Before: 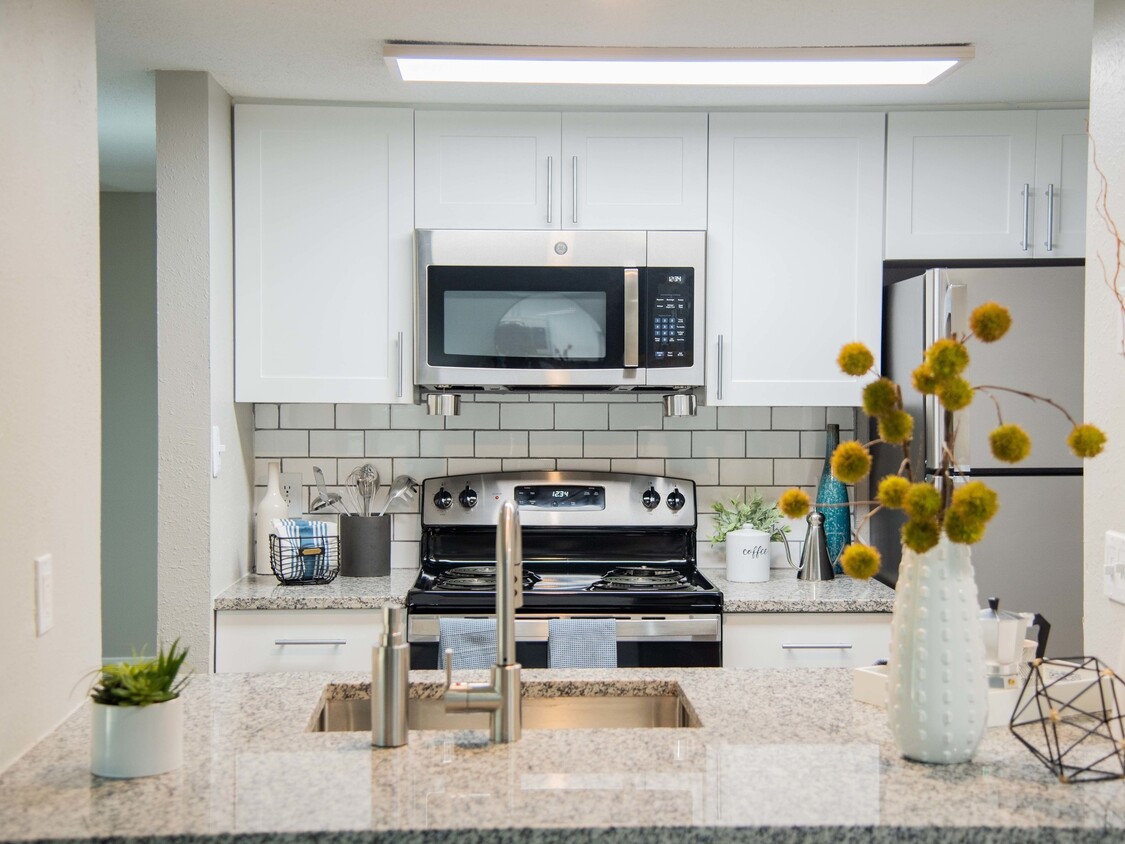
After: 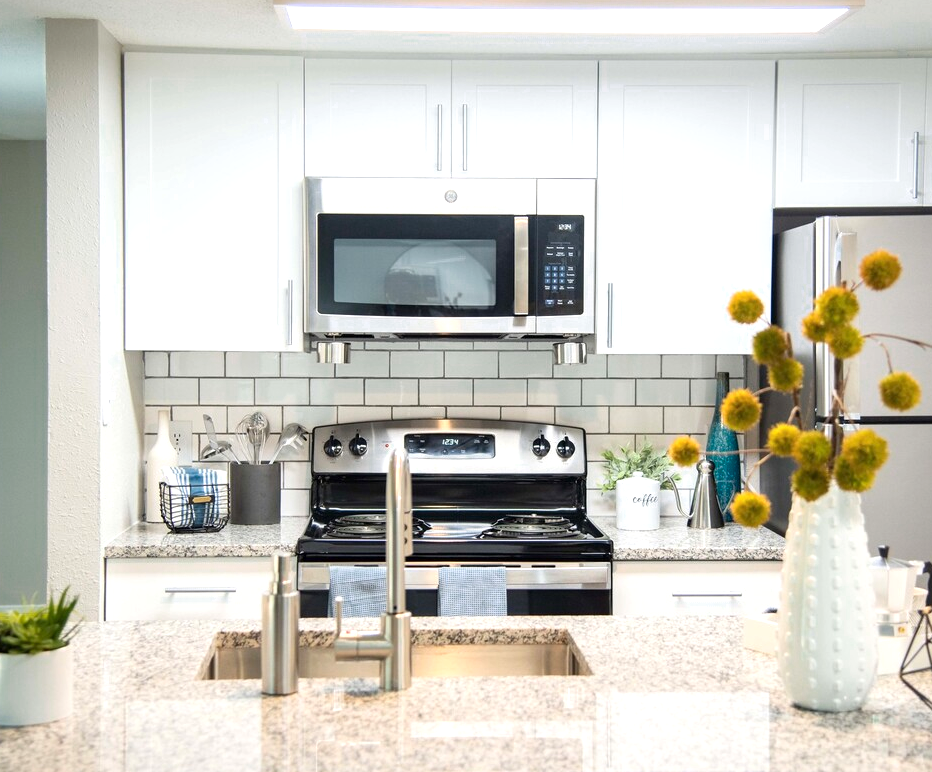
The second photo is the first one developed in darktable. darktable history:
exposure: exposure 0.607 EV, compensate highlight preservation false
crop: left 9.825%, top 6.279%, right 7.312%, bottom 2.23%
color zones: curves: ch0 [(0.25, 0.5) (0.636, 0.25) (0.75, 0.5)]
